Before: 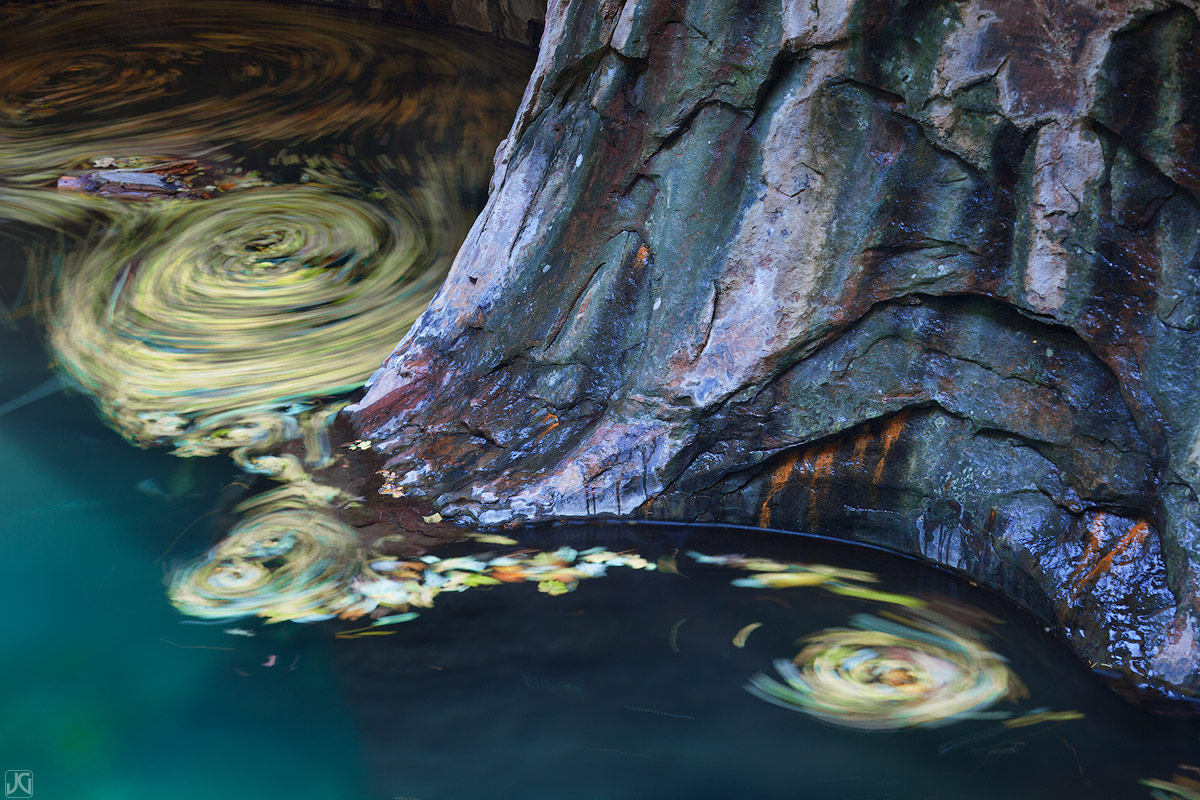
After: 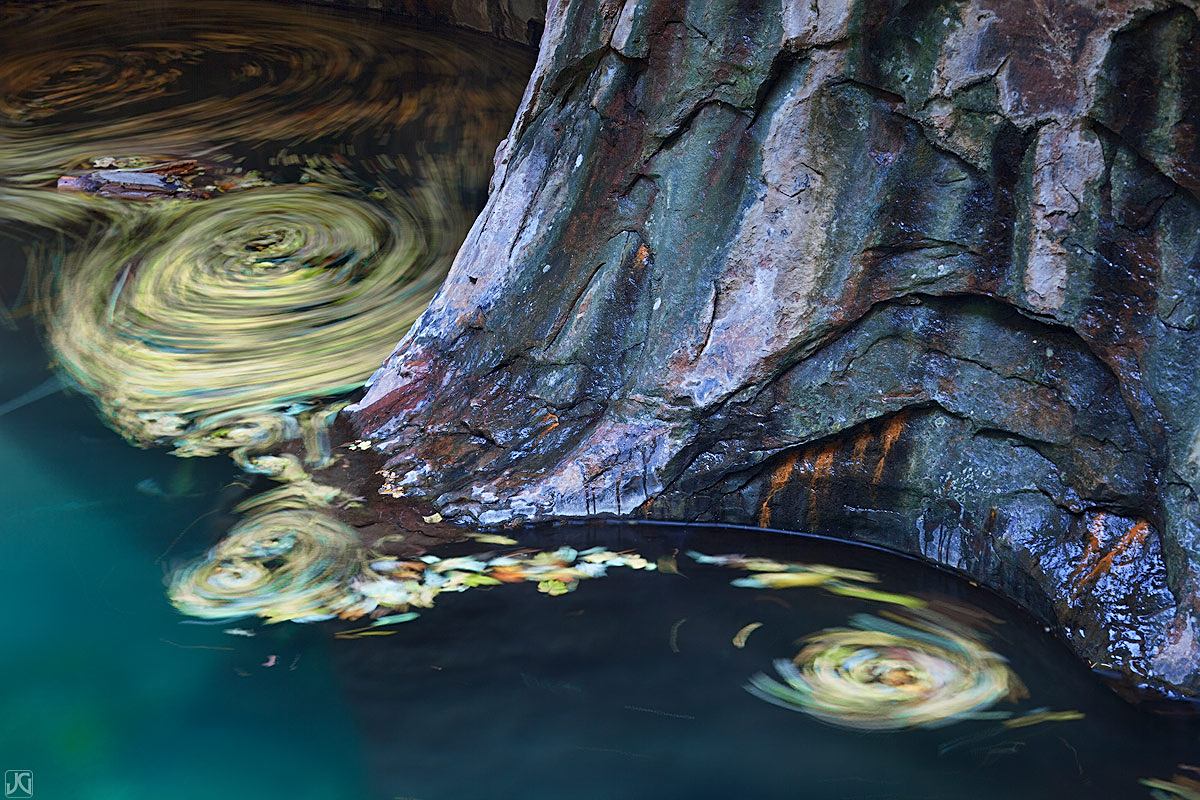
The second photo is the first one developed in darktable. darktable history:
local contrast: mode bilateral grid, contrast 15, coarseness 36, detail 105%, midtone range 0.2
sharpen: on, module defaults
